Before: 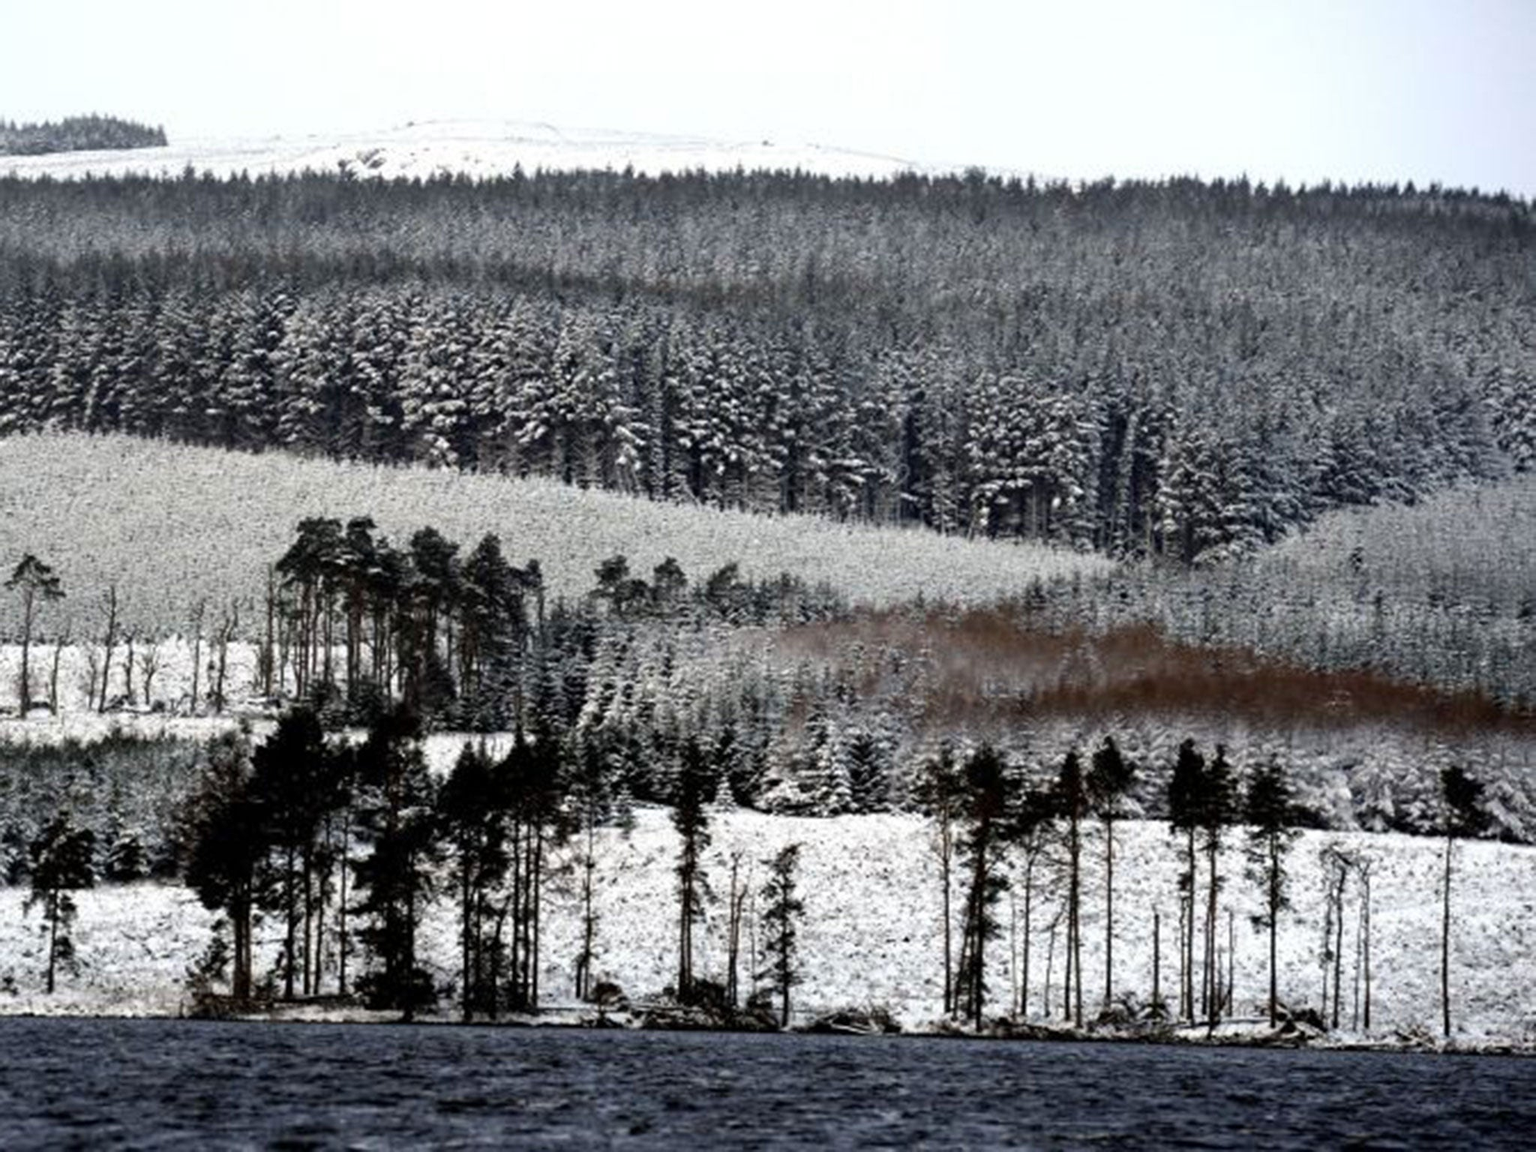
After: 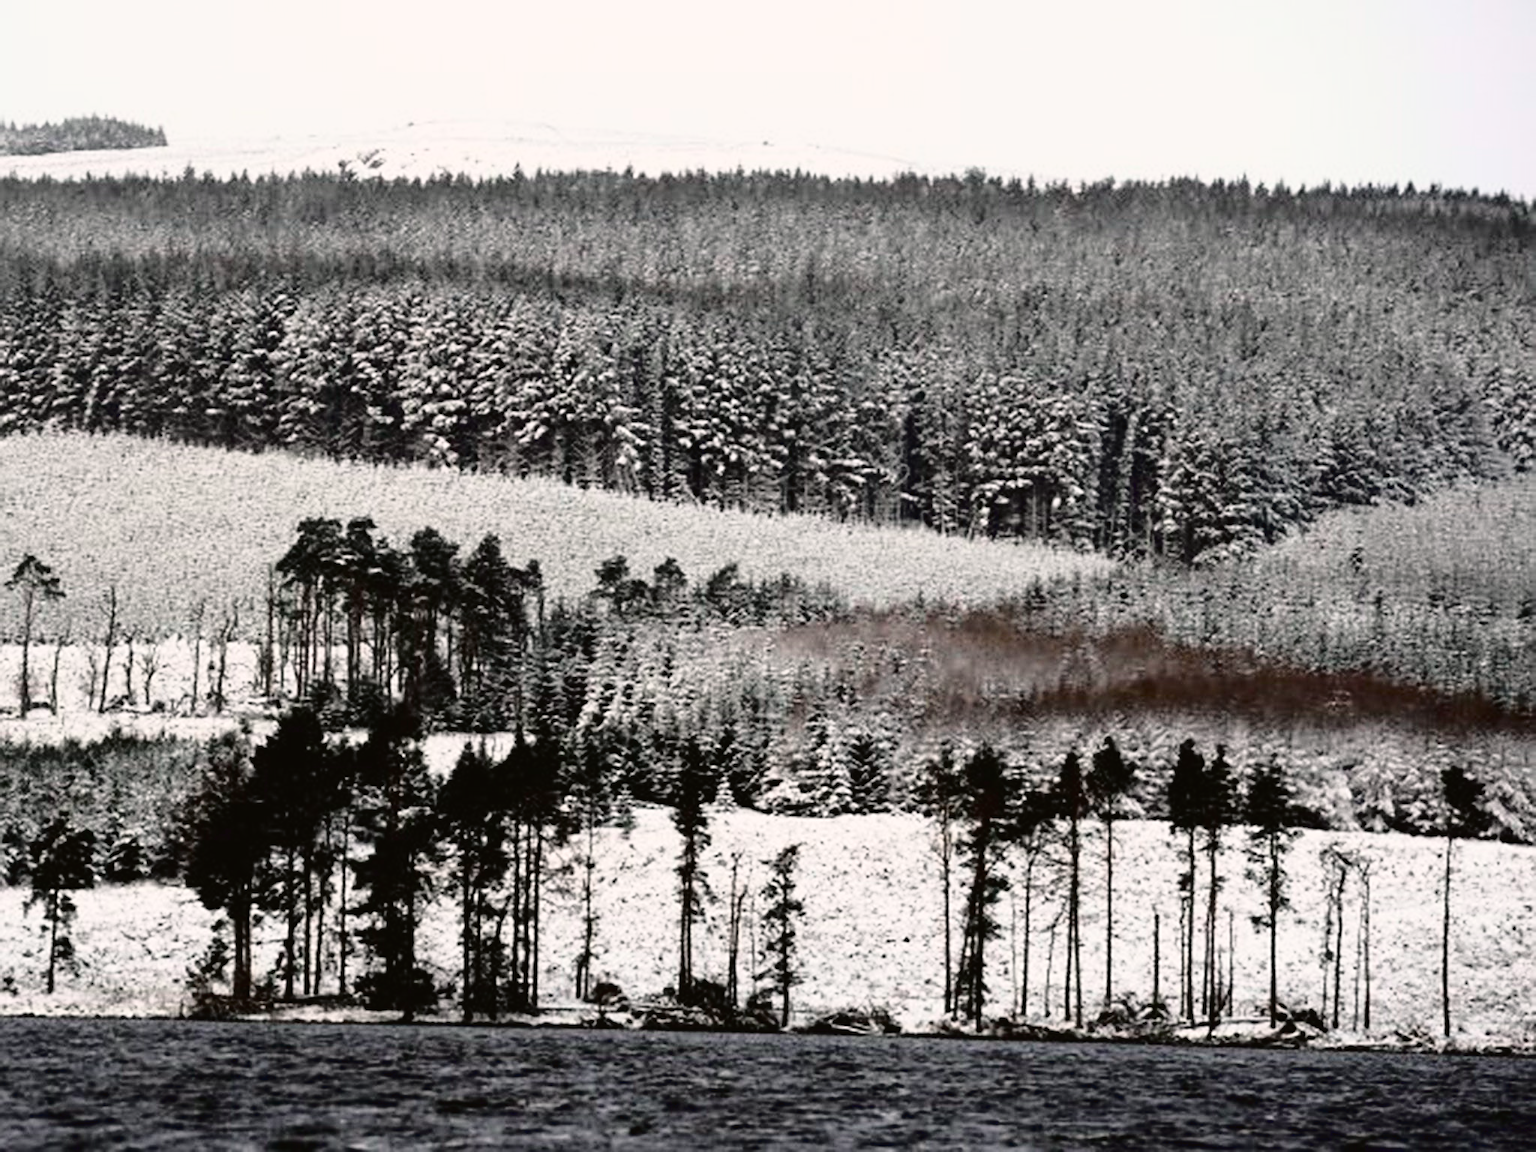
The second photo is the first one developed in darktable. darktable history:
sharpen: on, module defaults
tone curve: curves: ch0 [(0, 0.021) (0.049, 0.044) (0.157, 0.131) (0.359, 0.419) (0.469, 0.544) (0.634, 0.722) (0.839, 0.909) (0.998, 0.978)]; ch1 [(0, 0) (0.437, 0.408) (0.472, 0.47) (0.502, 0.503) (0.527, 0.53) (0.564, 0.573) (0.614, 0.654) (0.669, 0.748) (0.859, 0.899) (1, 1)]; ch2 [(0, 0) (0.33, 0.301) (0.421, 0.443) (0.487, 0.504) (0.502, 0.509) (0.535, 0.537) (0.565, 0.595) (0.608, 0.667) (1, 1)], color space Lab, independent channels, preserve colors none
color balance rgb: highlights gain › chroma 0.987%, highlights gain › hue 28.74°, linear chroma grading › global chroma 19.908%, perceptual saturation grading › global saturation -31.679%, global vibrance 20%
